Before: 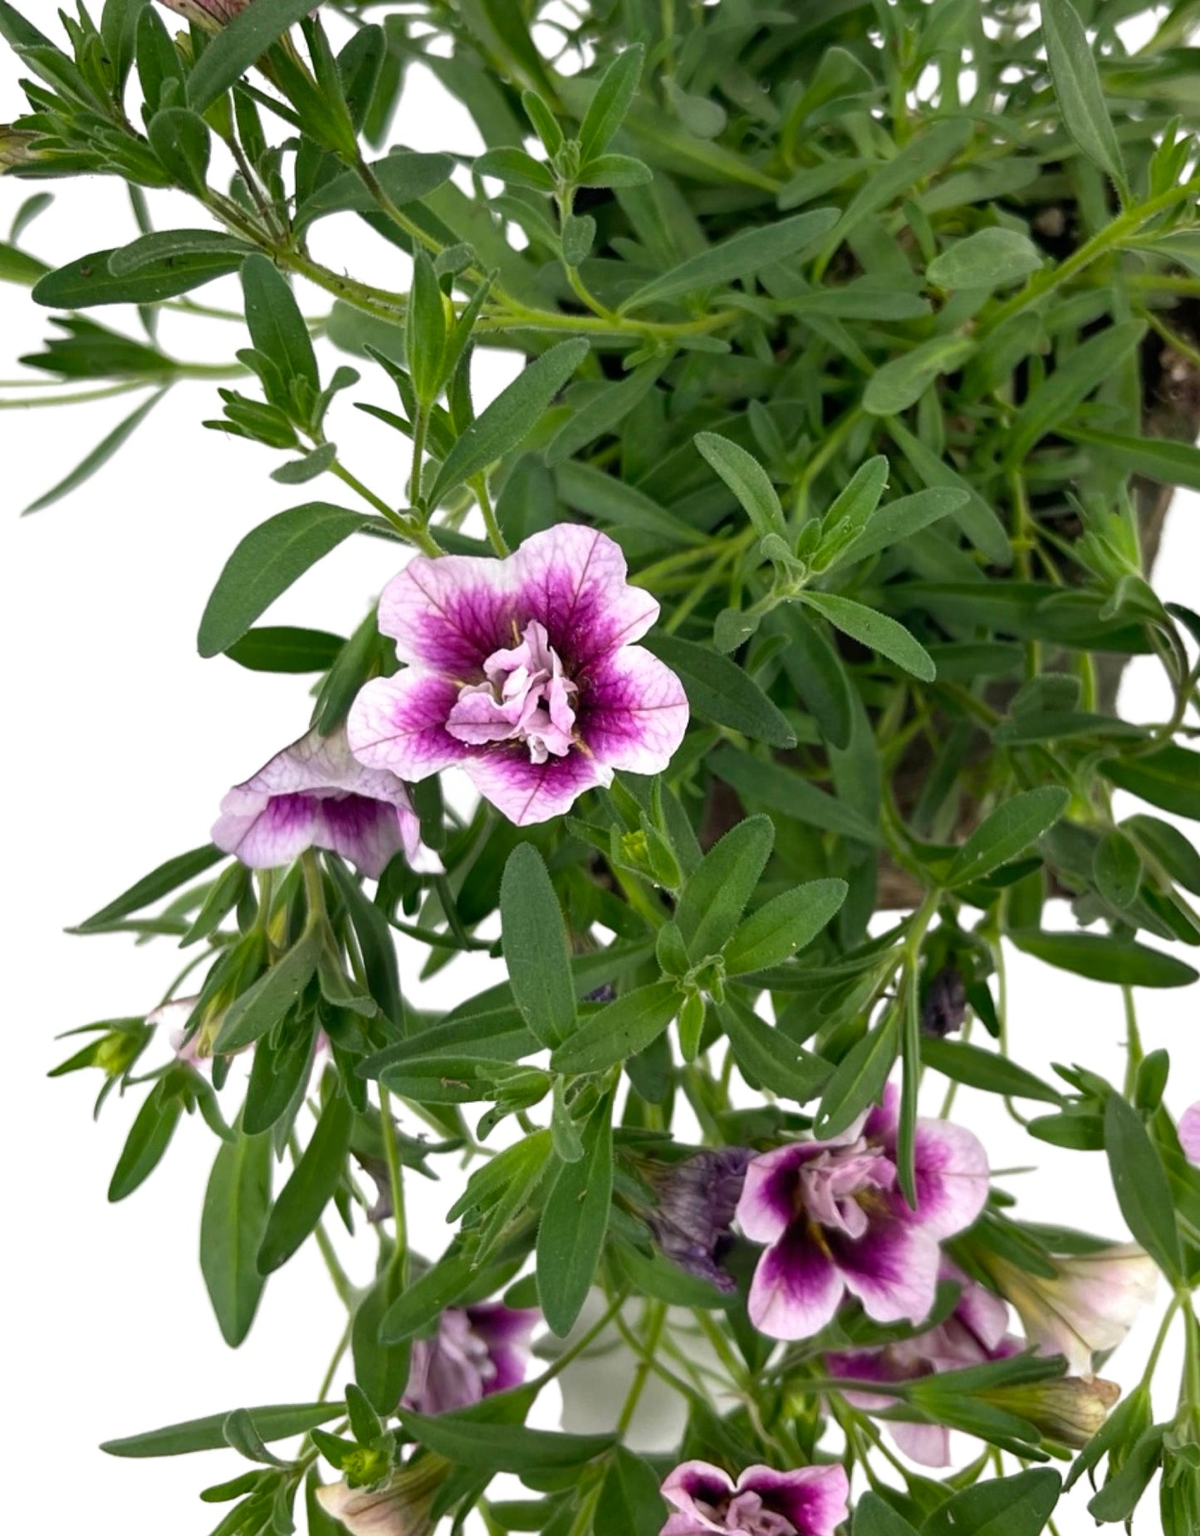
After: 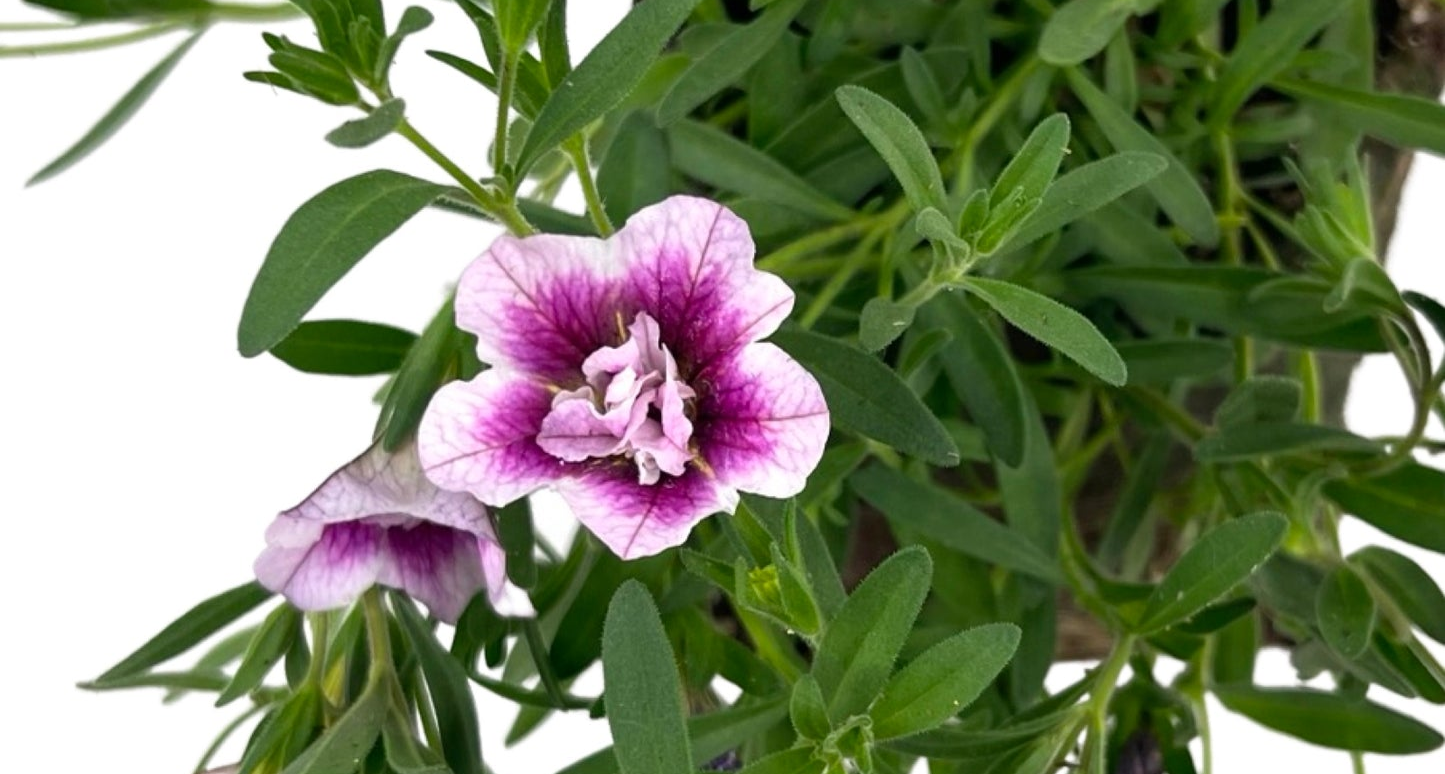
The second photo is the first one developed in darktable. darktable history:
crop and rotate: top 23.526%, bottom 34.596%
